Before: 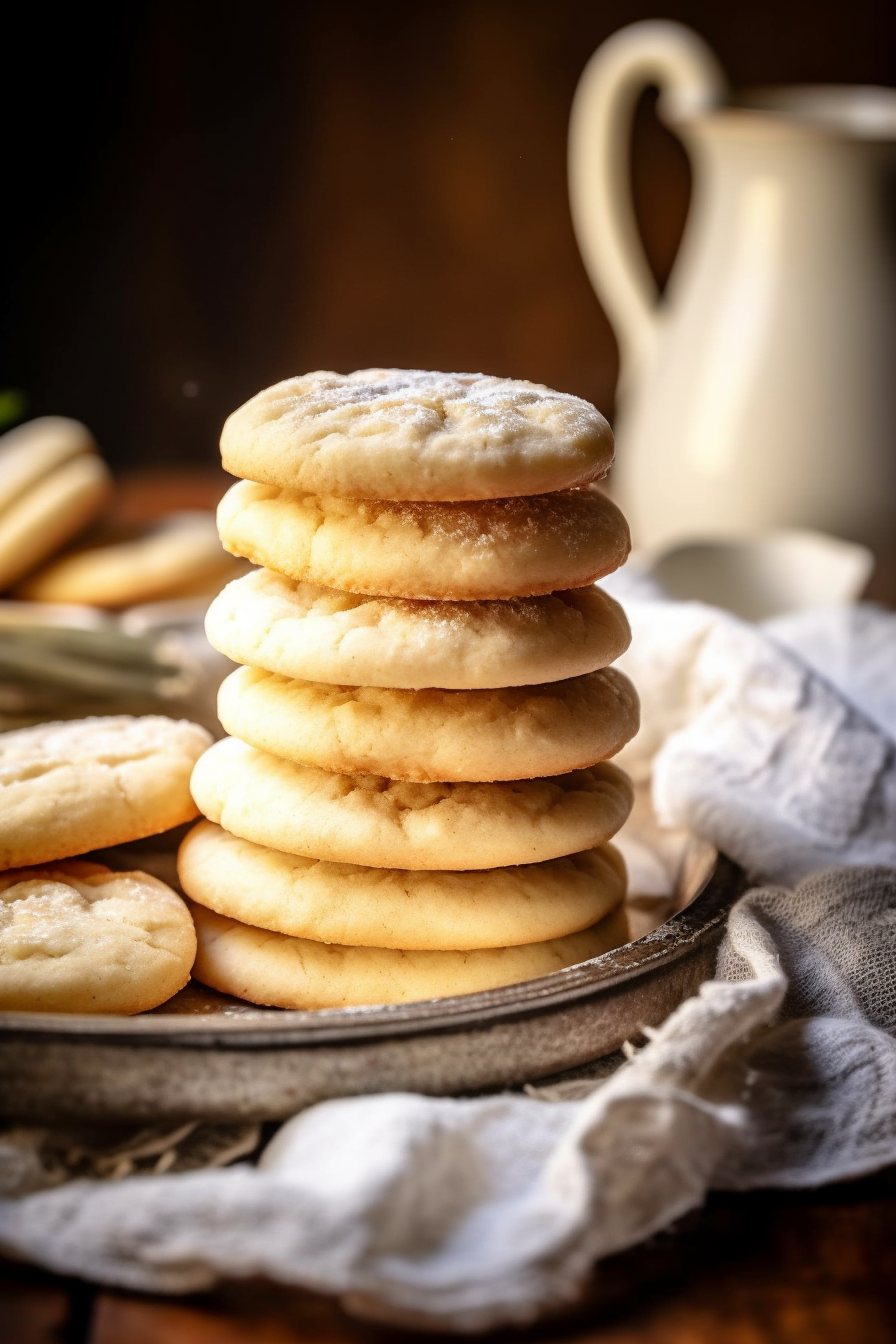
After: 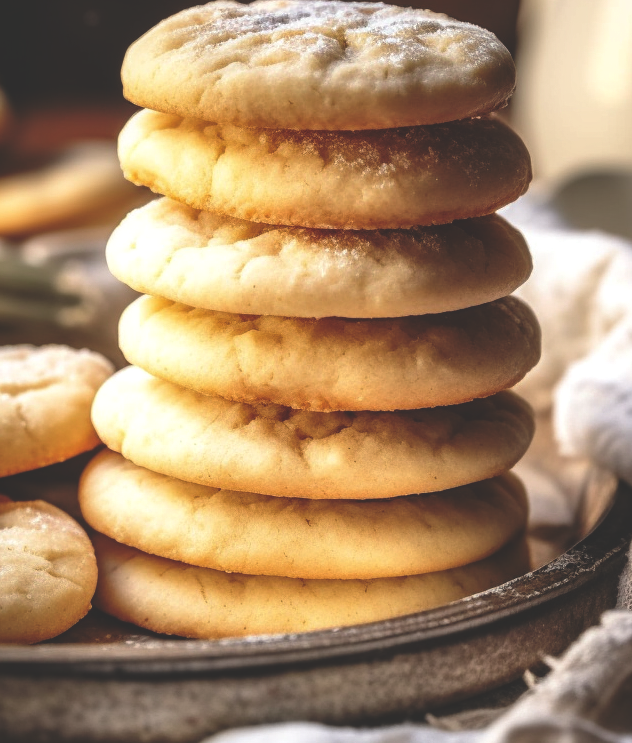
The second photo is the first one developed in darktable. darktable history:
rgb curve: curves: ch0 [(0, 0.186) (0.314, 0.284) (0.775, 0.708) (1, 1)], compensate middle gray true, preserve colors none
crop: left 11.123%, top 27.61%, right 18.3%, bottom 17.034%
local contrast: highlights 100%, shadows 100%, detail 120%, midtone range 0.2
